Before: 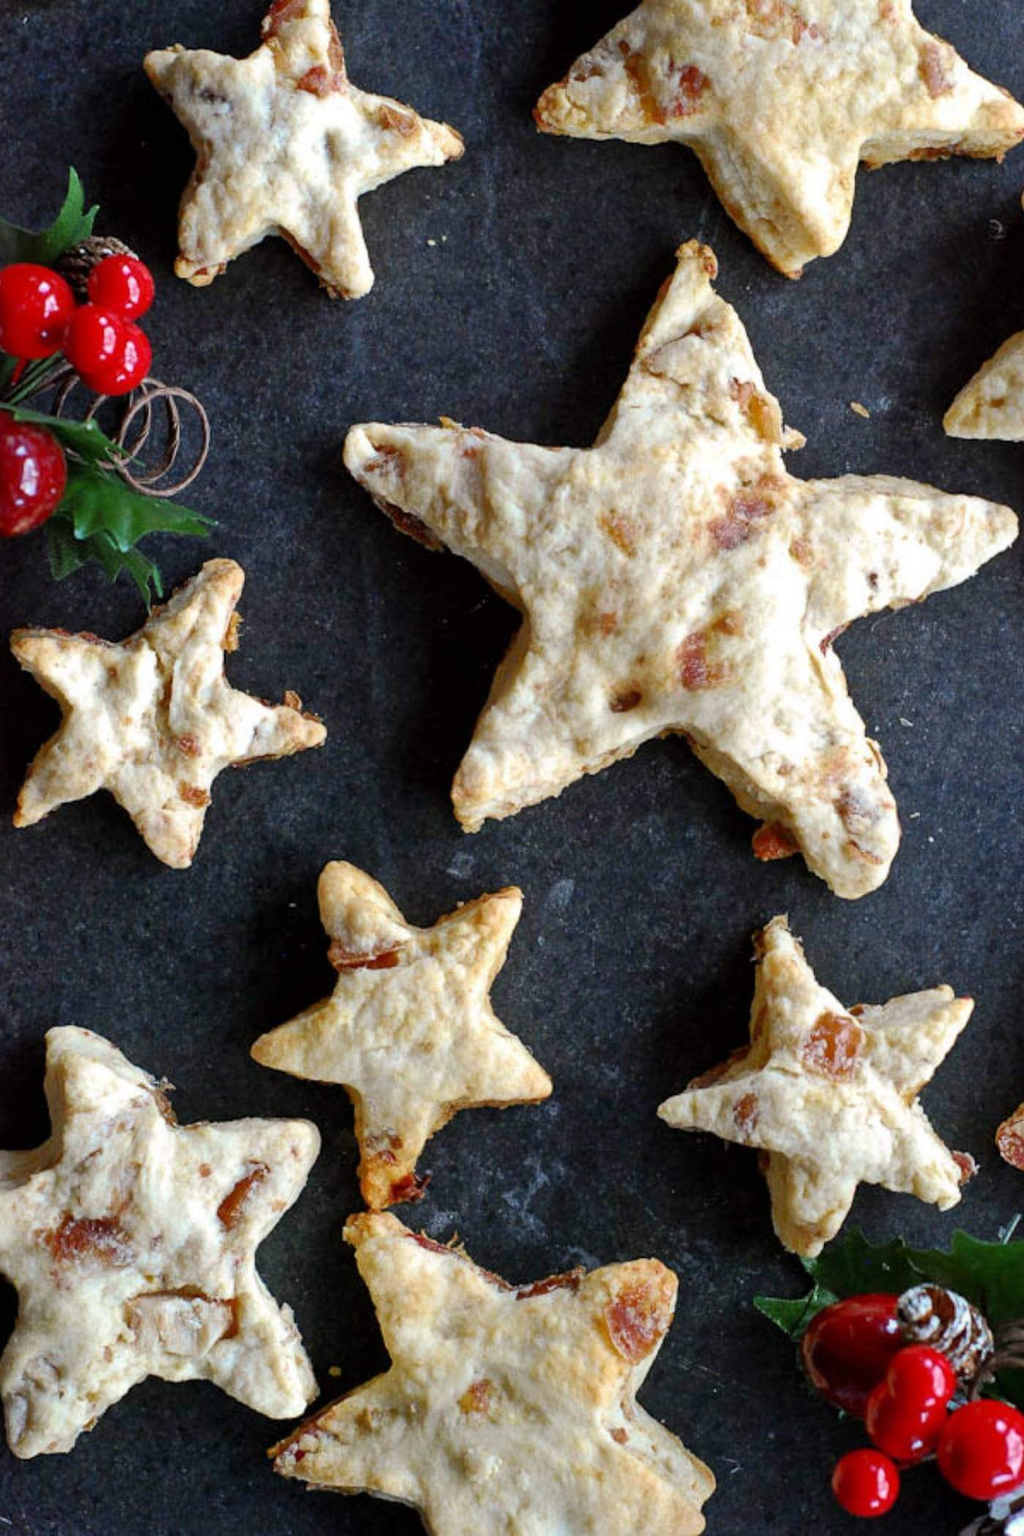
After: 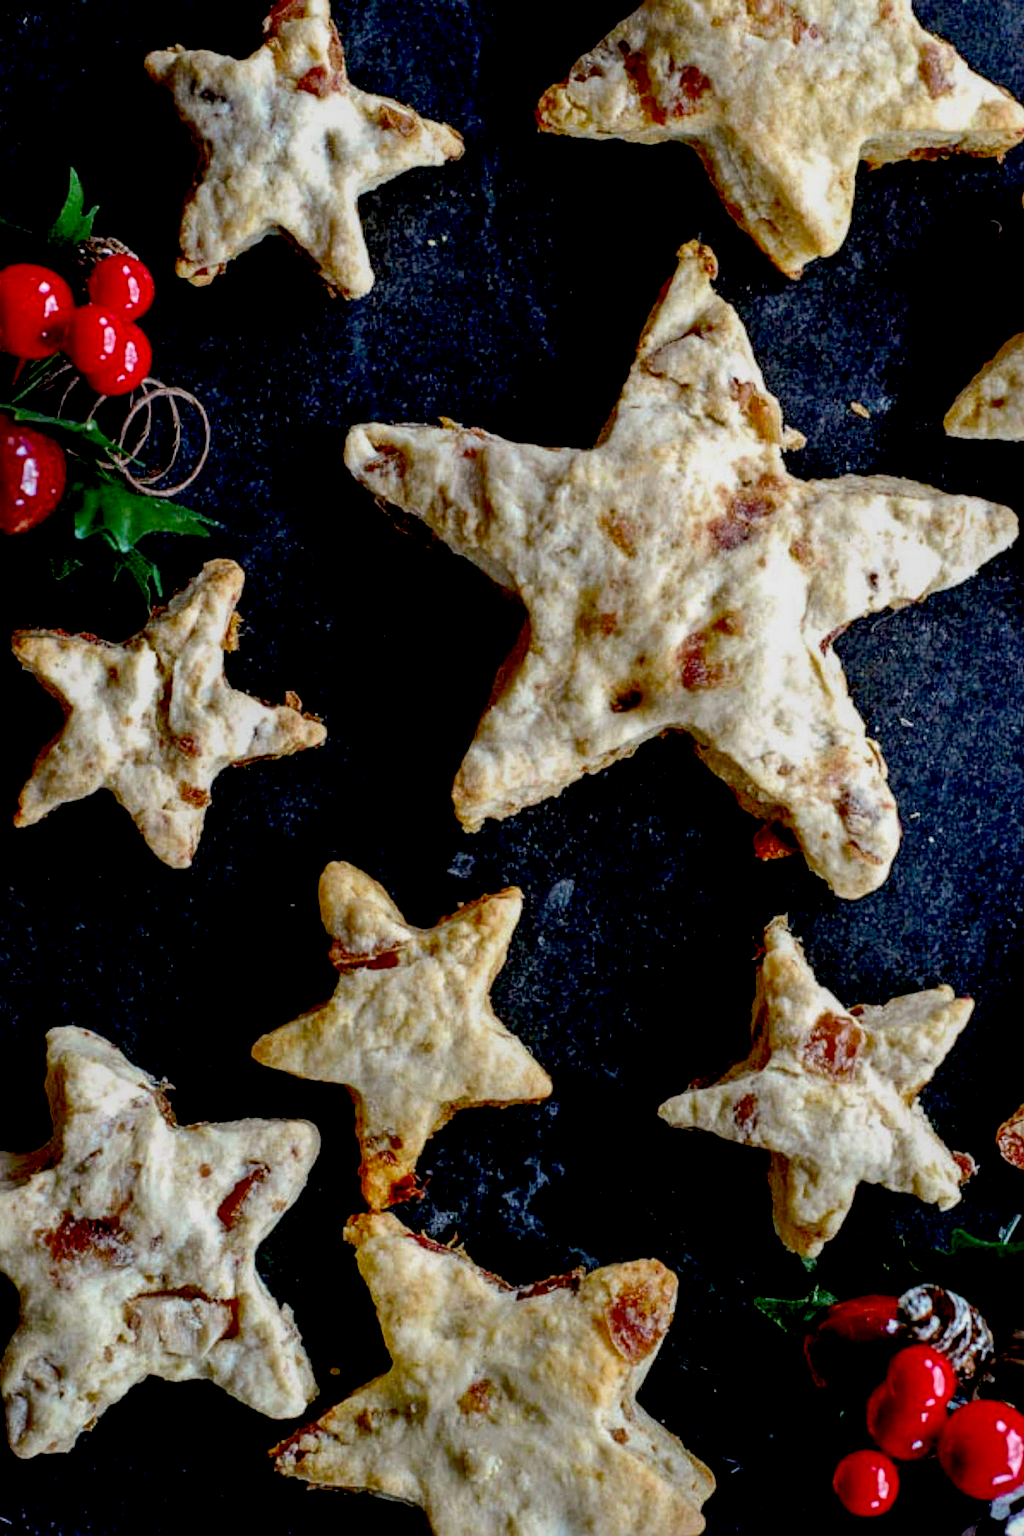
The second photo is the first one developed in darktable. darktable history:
local contrast: on, module defaults
exposure: black level correction 0.047, exposure 0.013 EV, compensate highlight preservation false
